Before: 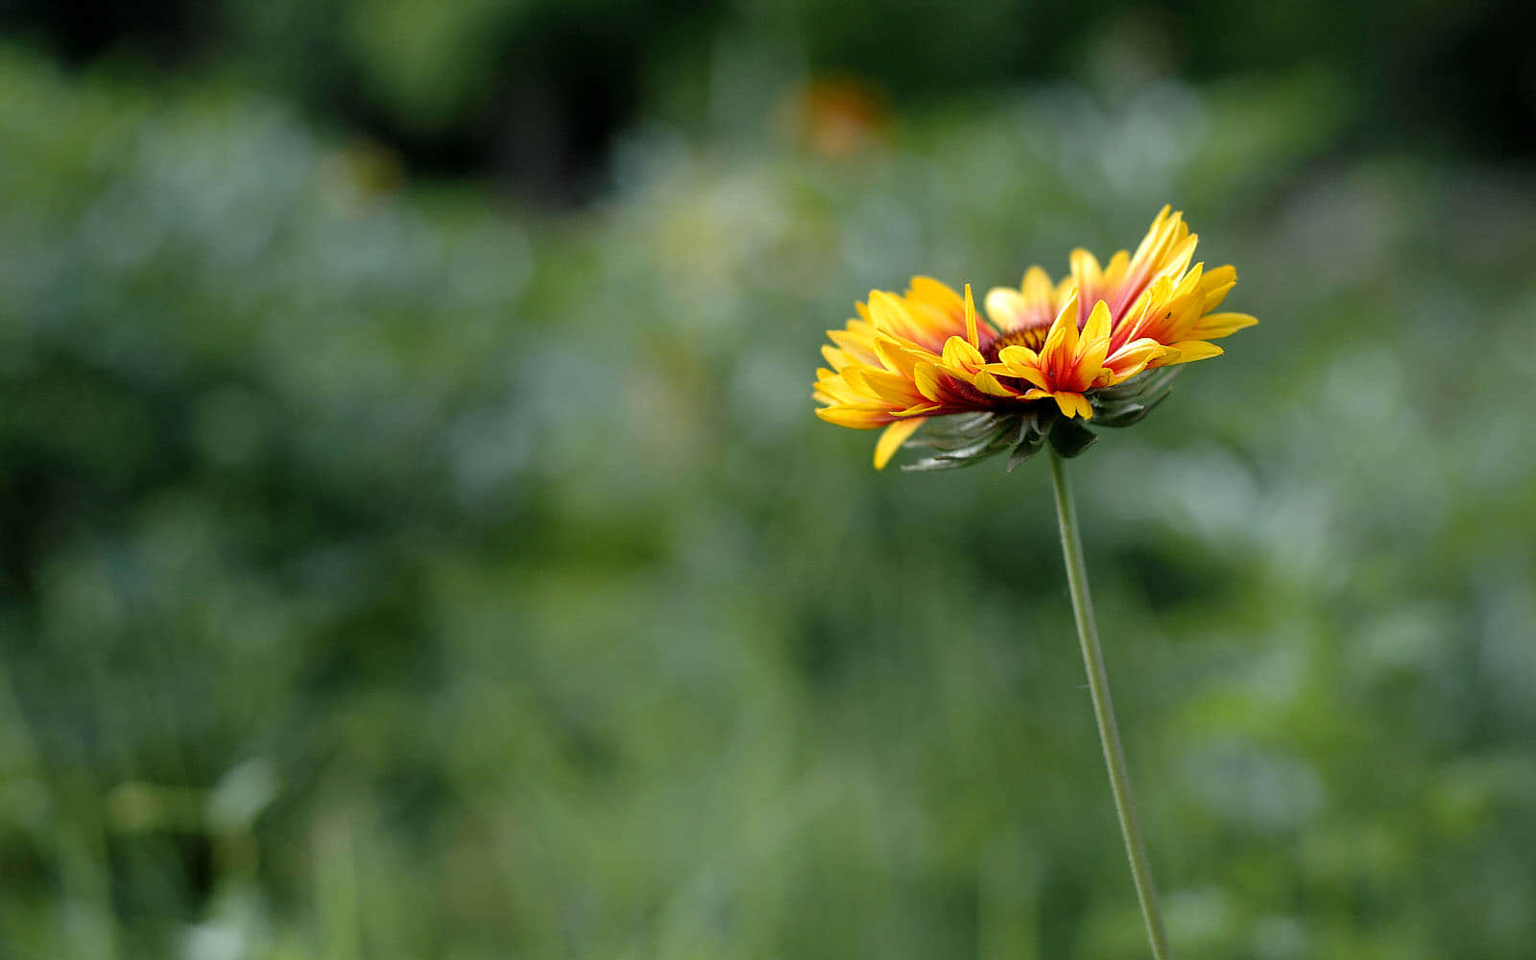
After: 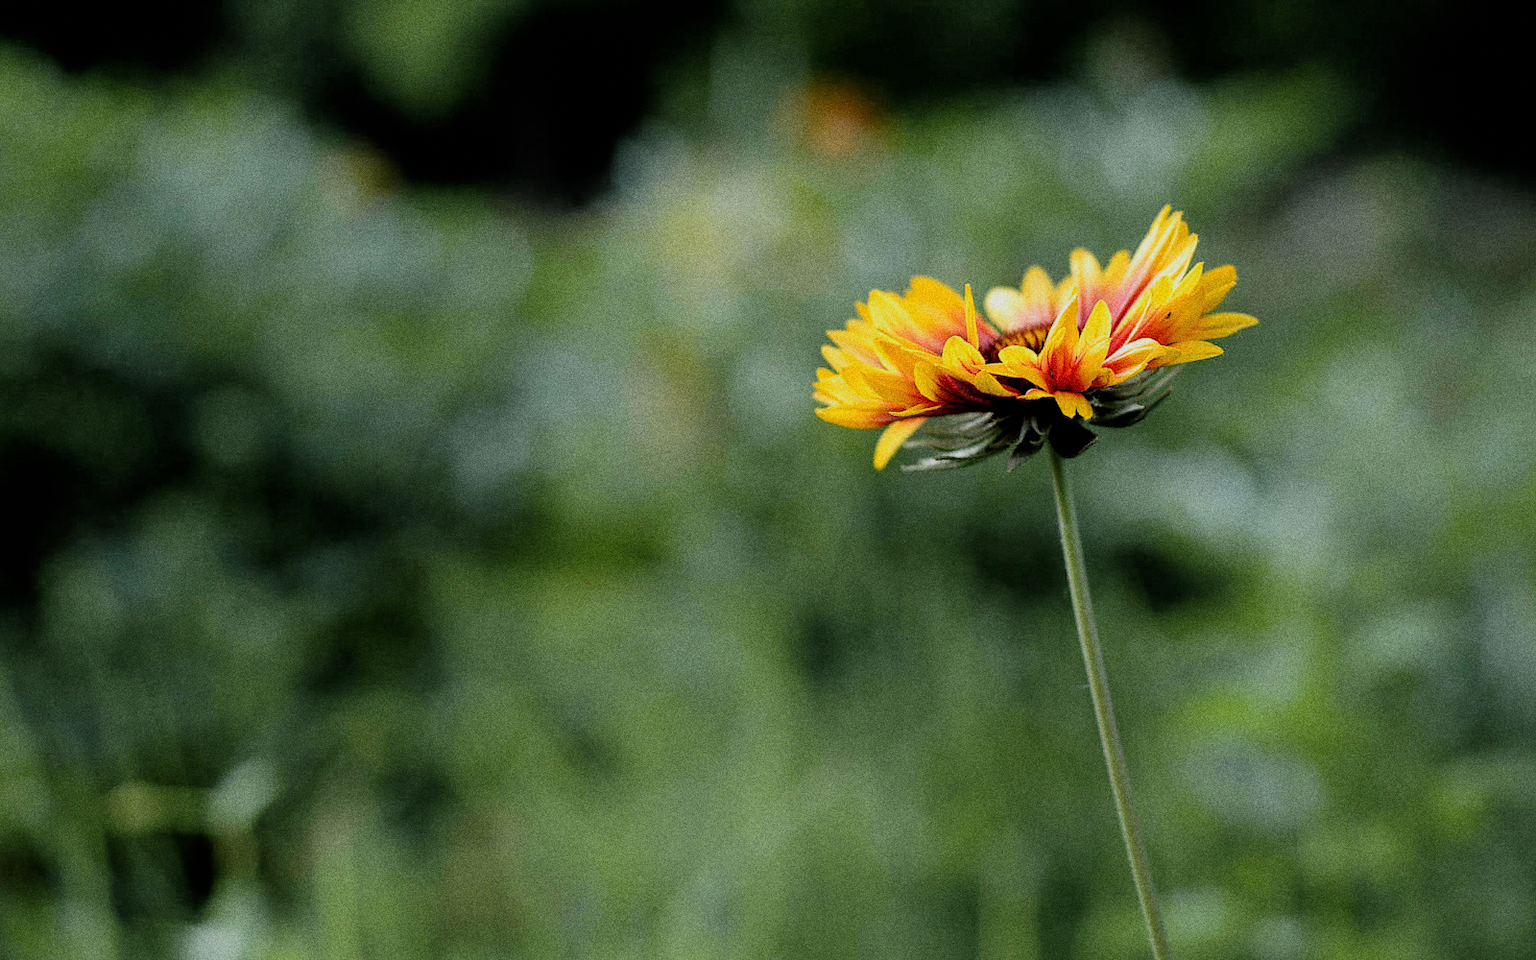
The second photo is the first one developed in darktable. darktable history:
grain: coarseness 0.09 ISO, strength 40%
filmic rgb: black relative exposure -5 EV, hardness 2.88, contrast 1.2, highlights saturation mix -30%
